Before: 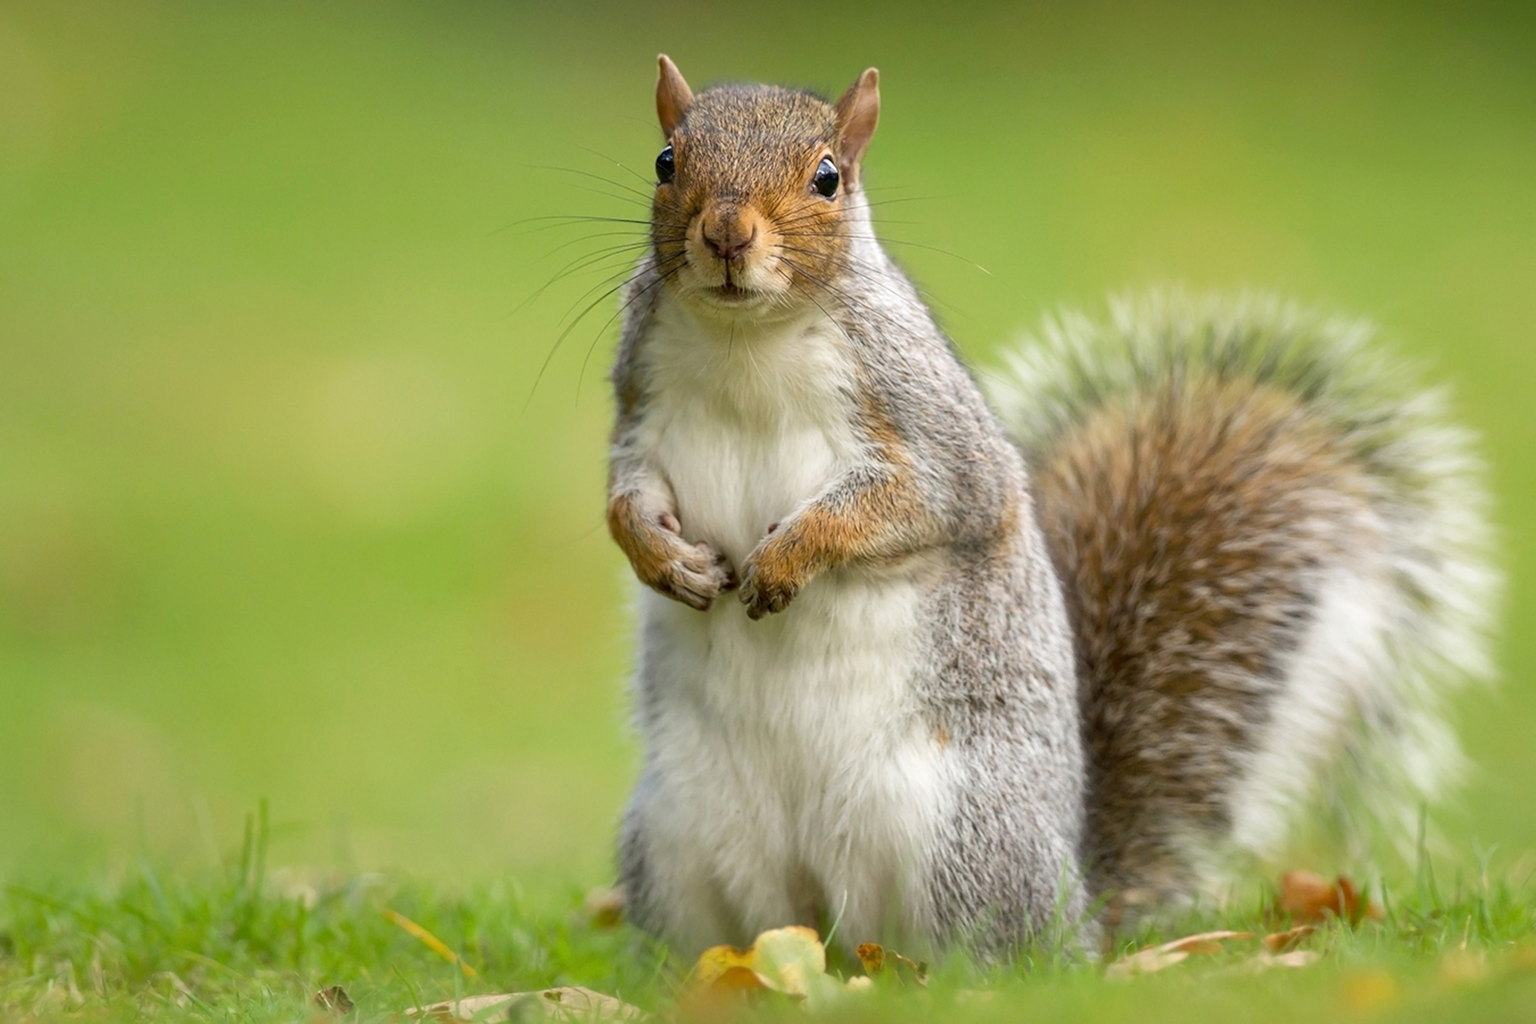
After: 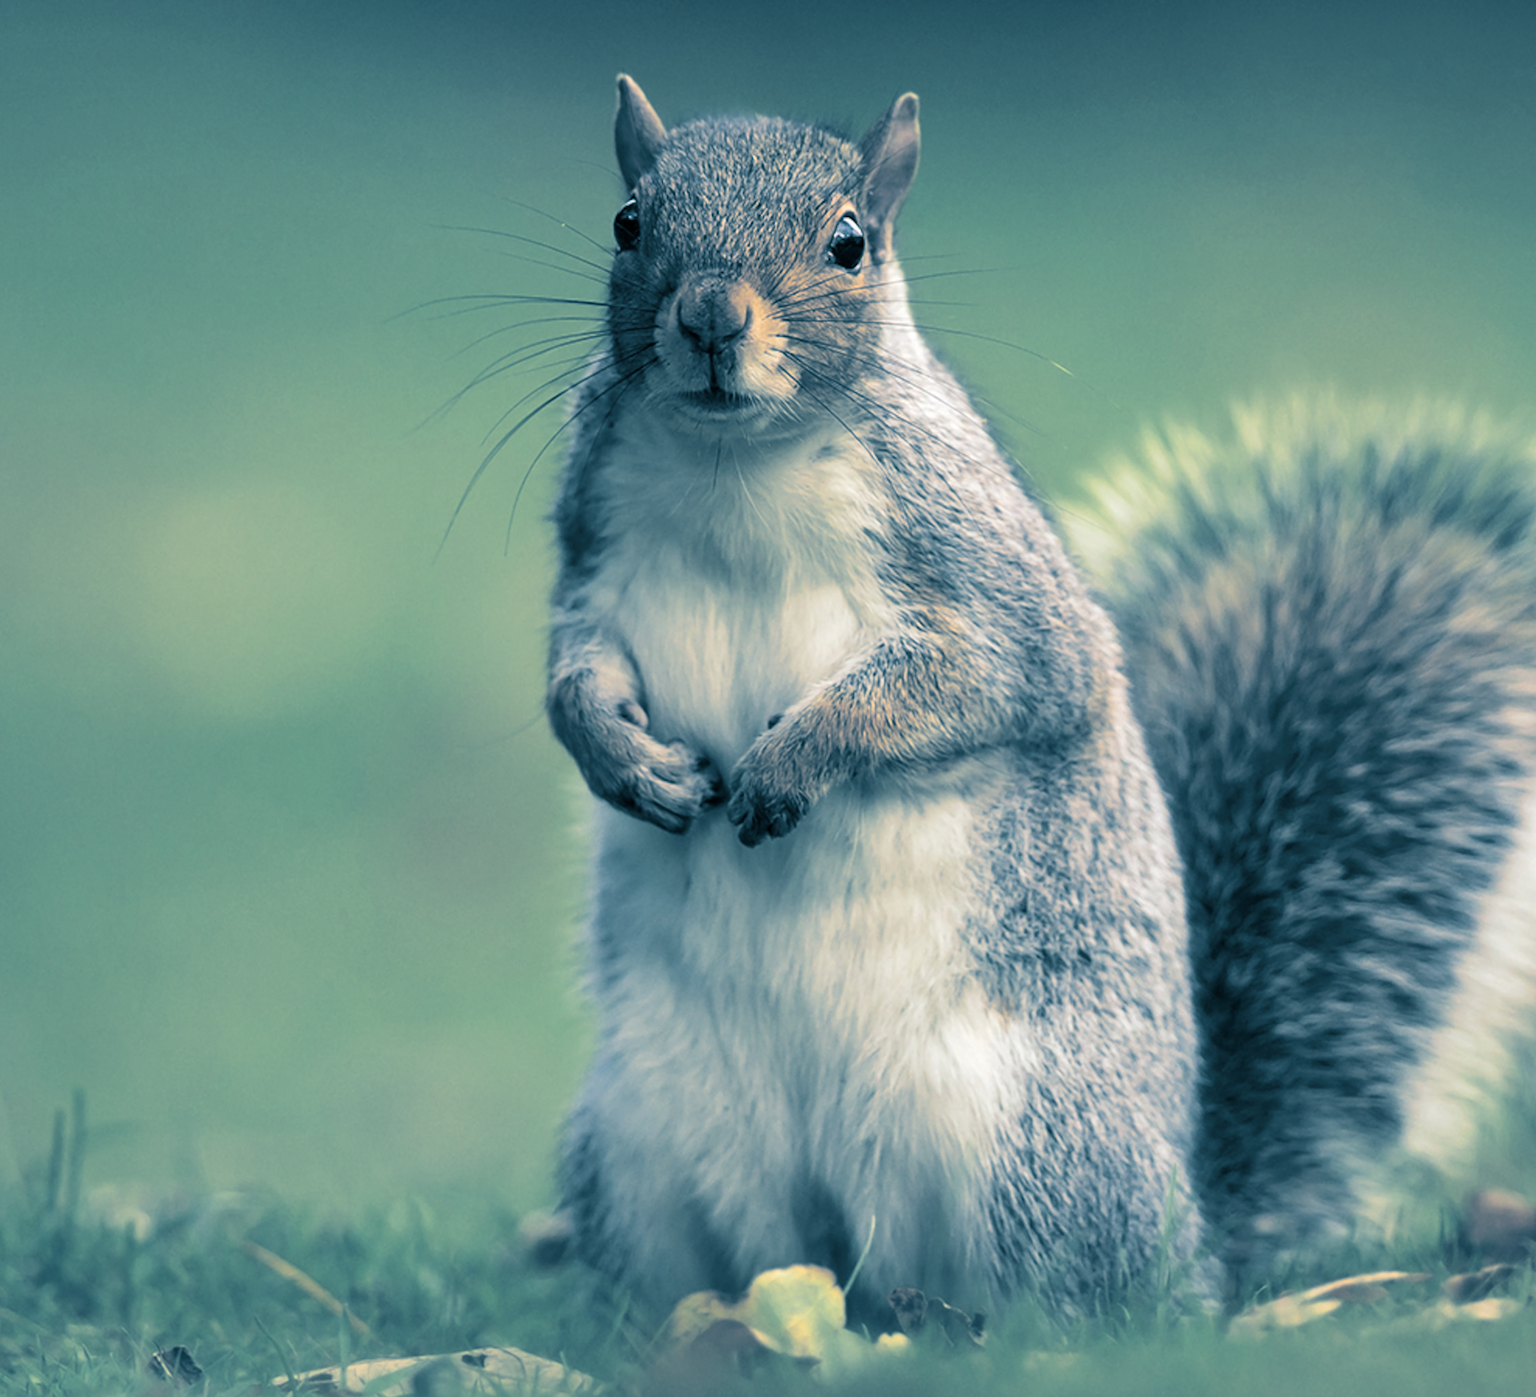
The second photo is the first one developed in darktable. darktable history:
split-toning: shadows › hue 212.4°, balance -70
crop: left 13.443%, right 13.31%
color balance rgb: perceptual saturation grading › global saturation 20%, perceptual saturation grading › highlights -25%, perceptual saturation grading › shadows 25%
exposure: compensate highlight preservation false
